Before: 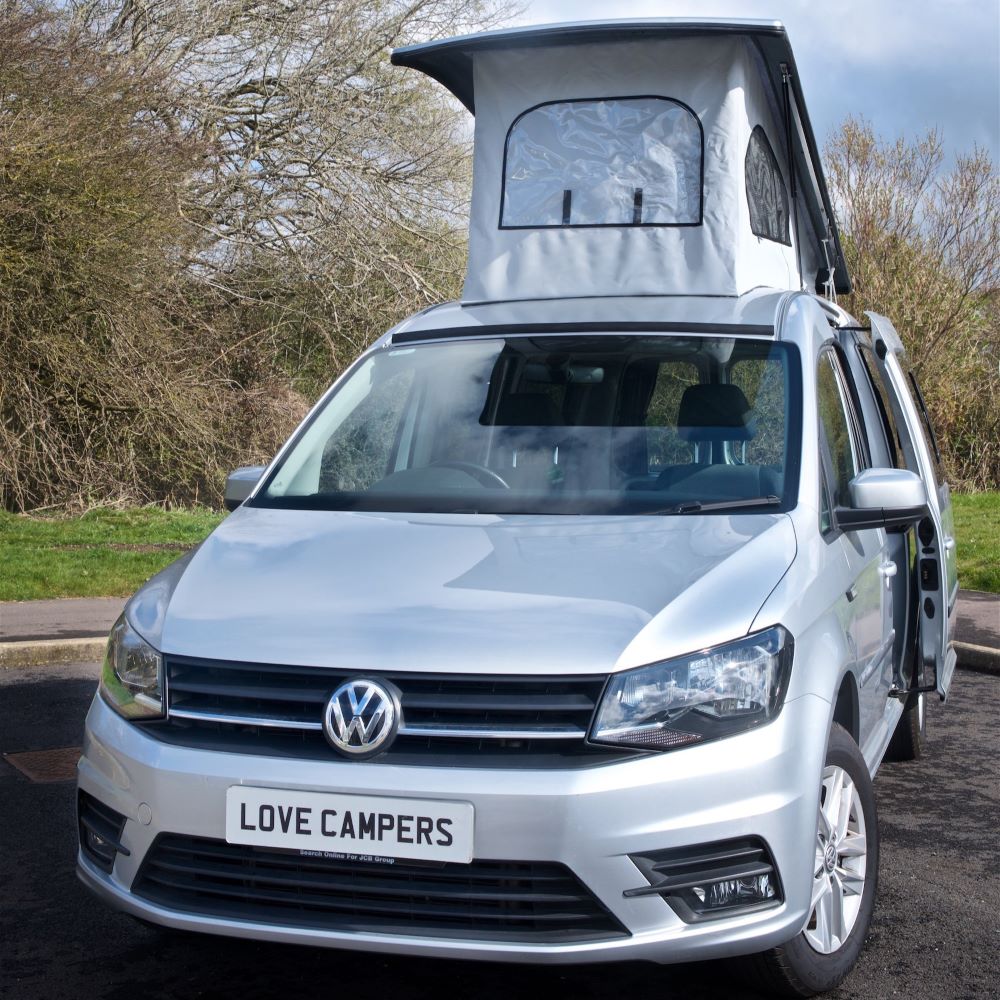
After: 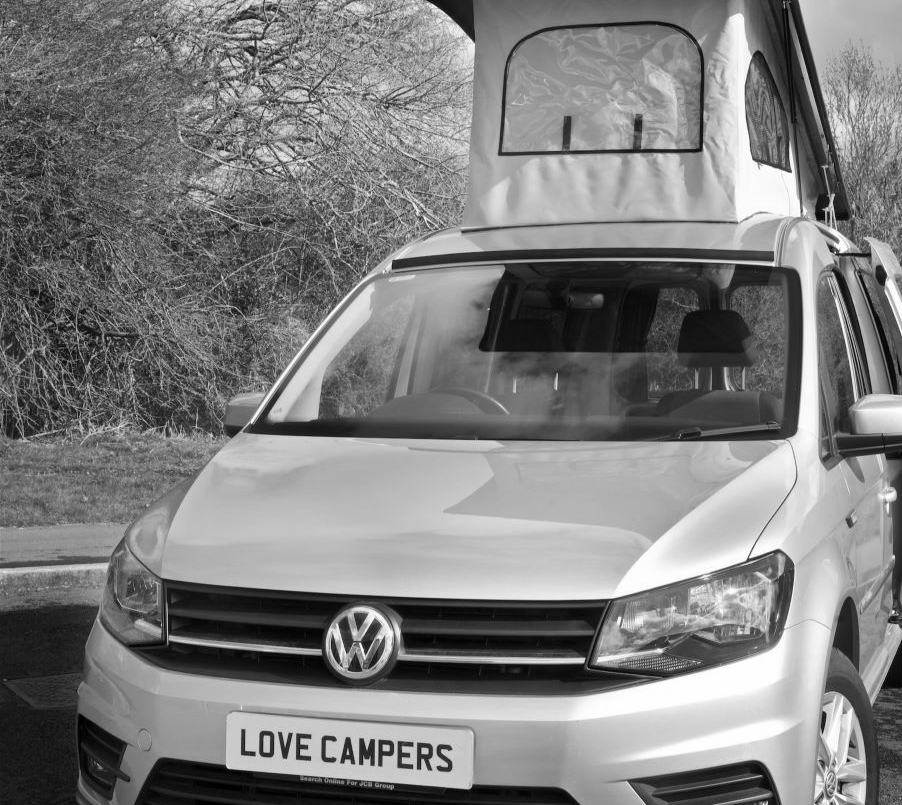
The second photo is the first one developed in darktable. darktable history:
monochrome: a -4.13, b 5.16, size 1
crop: top 7.49%, right 9.717%, bottom 11.943%
